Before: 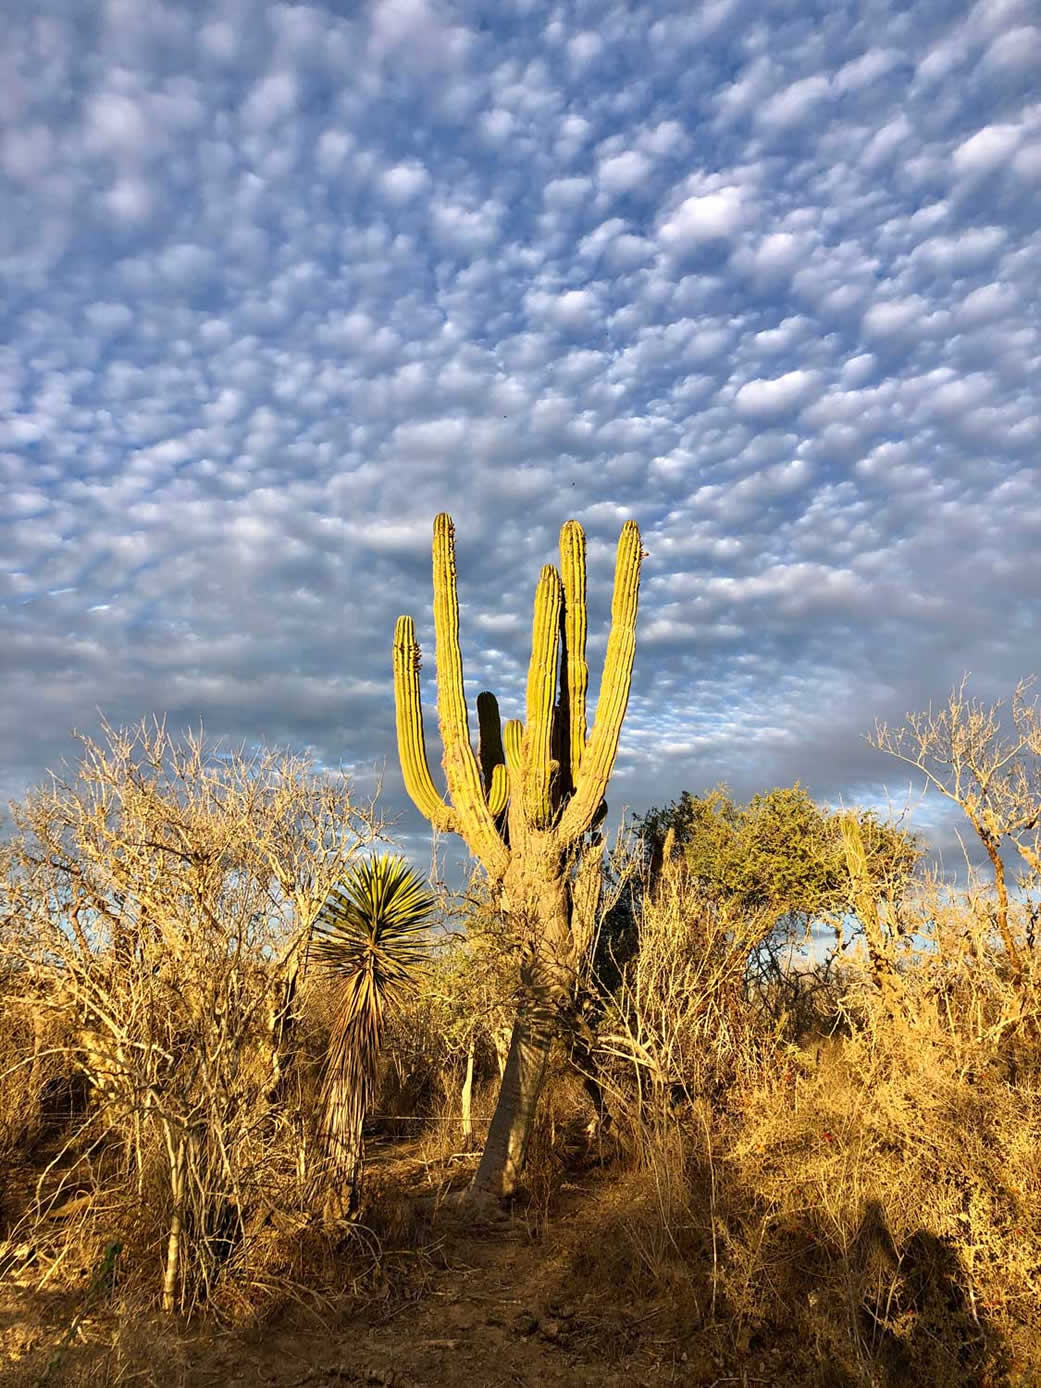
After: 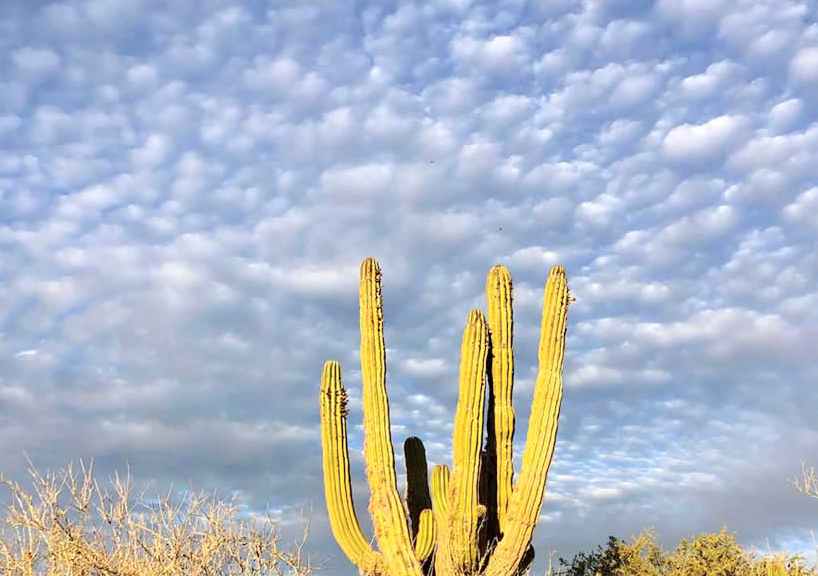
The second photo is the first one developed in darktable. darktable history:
crop: left 7.036%, top 18.398%, right 14.379%, bottom 40.043%
shadows and highlights: shadows -54.3, highlights 86.09, soften with gaussian
